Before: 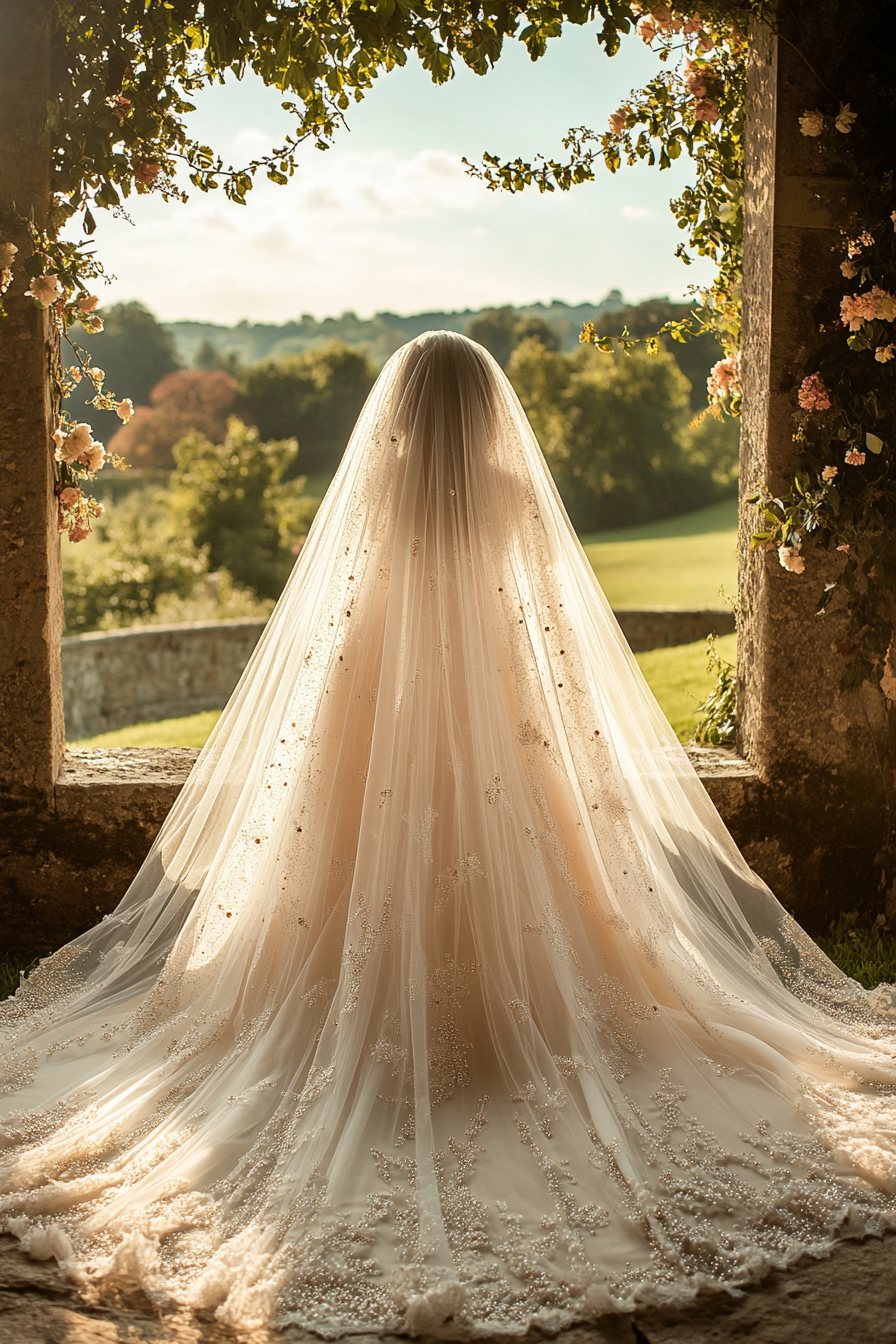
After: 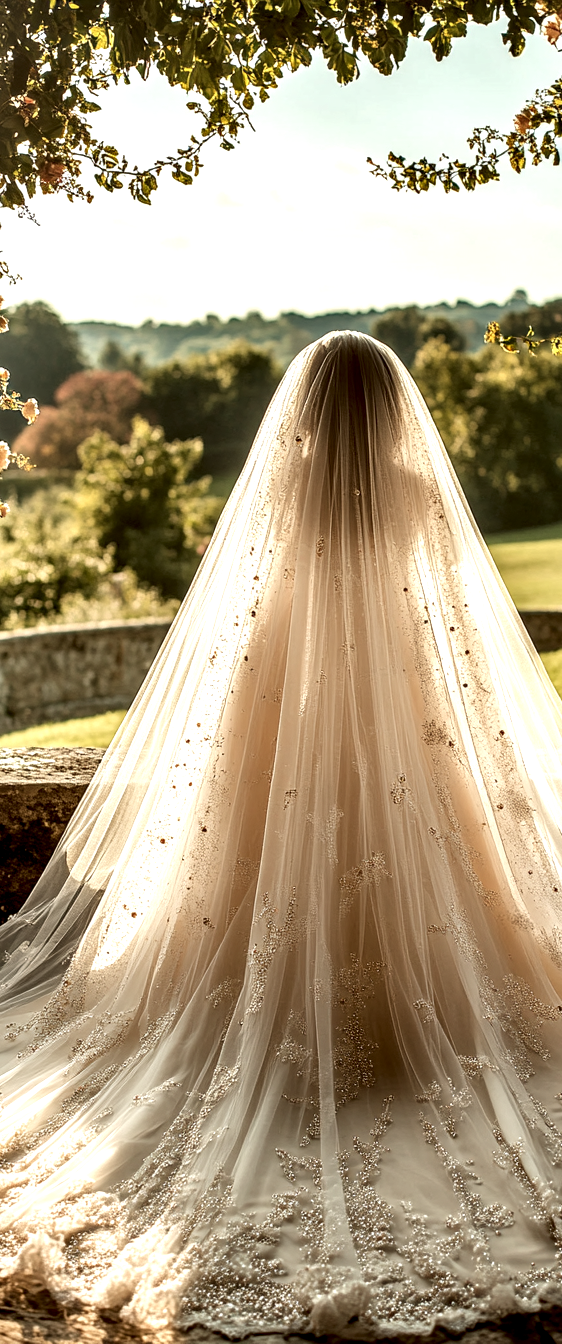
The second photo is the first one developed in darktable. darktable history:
local contrast: highlights 80%, shadows 57%, detail 175%, midtone range 0.602
crop: left 10.644%, right 26.528%
